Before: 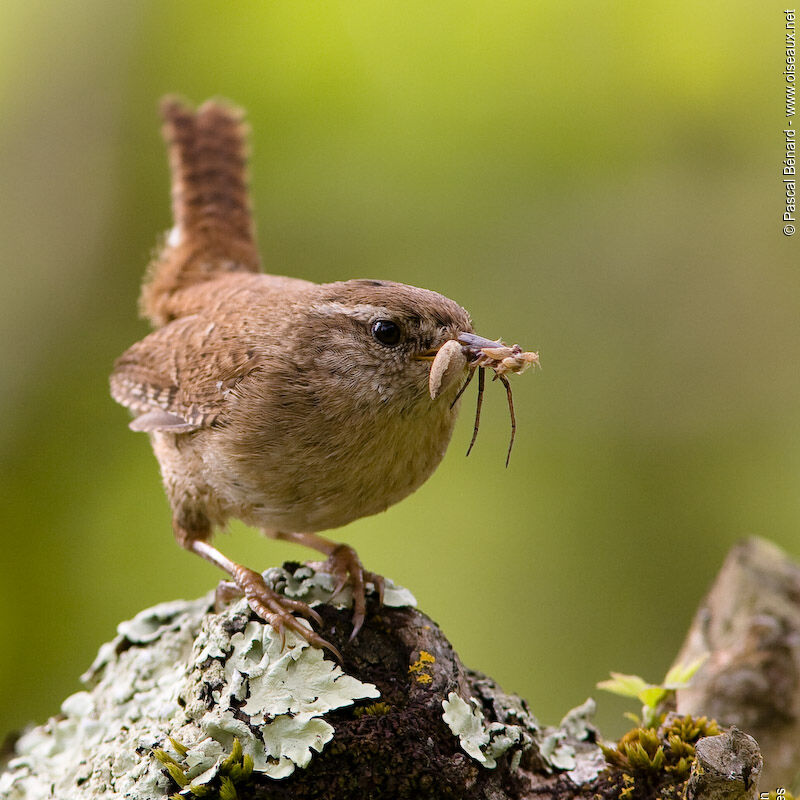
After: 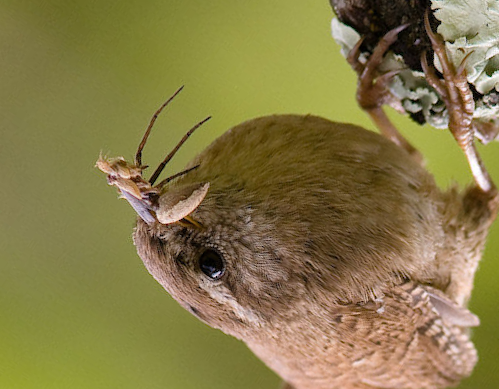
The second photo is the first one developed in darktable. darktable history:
crop and rotate: angle 147.41°, left 9.195%, top 15.6%, right 4.558%, bottom 17.17%
shadows and highlights: shadows 25.15, highlights -26.47
